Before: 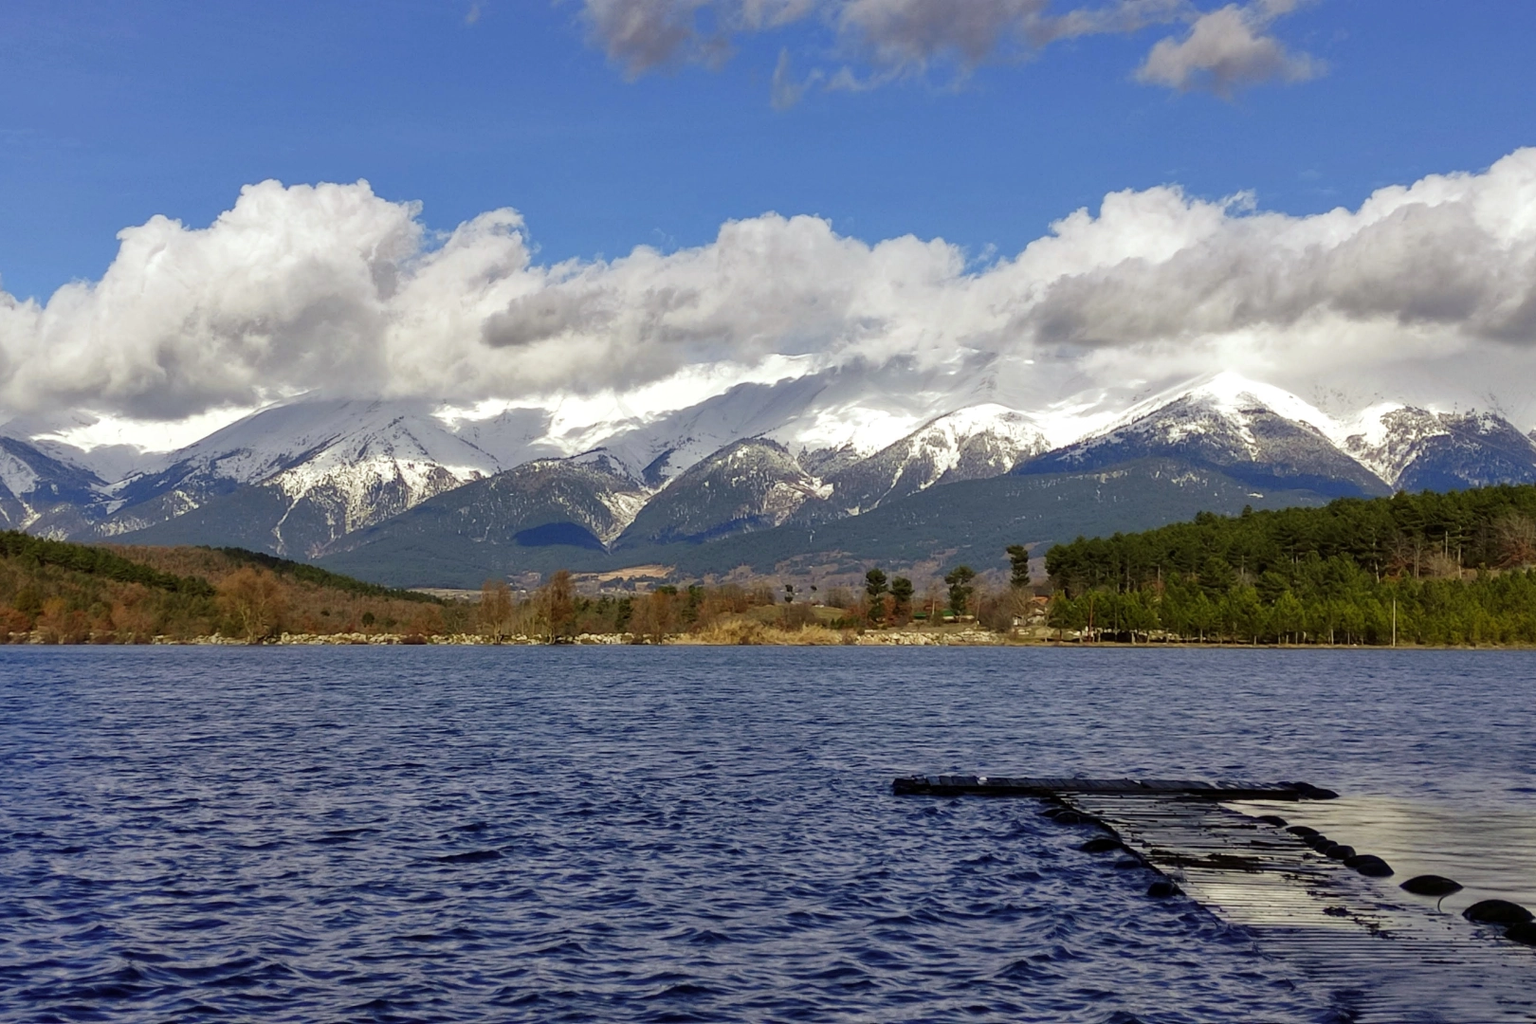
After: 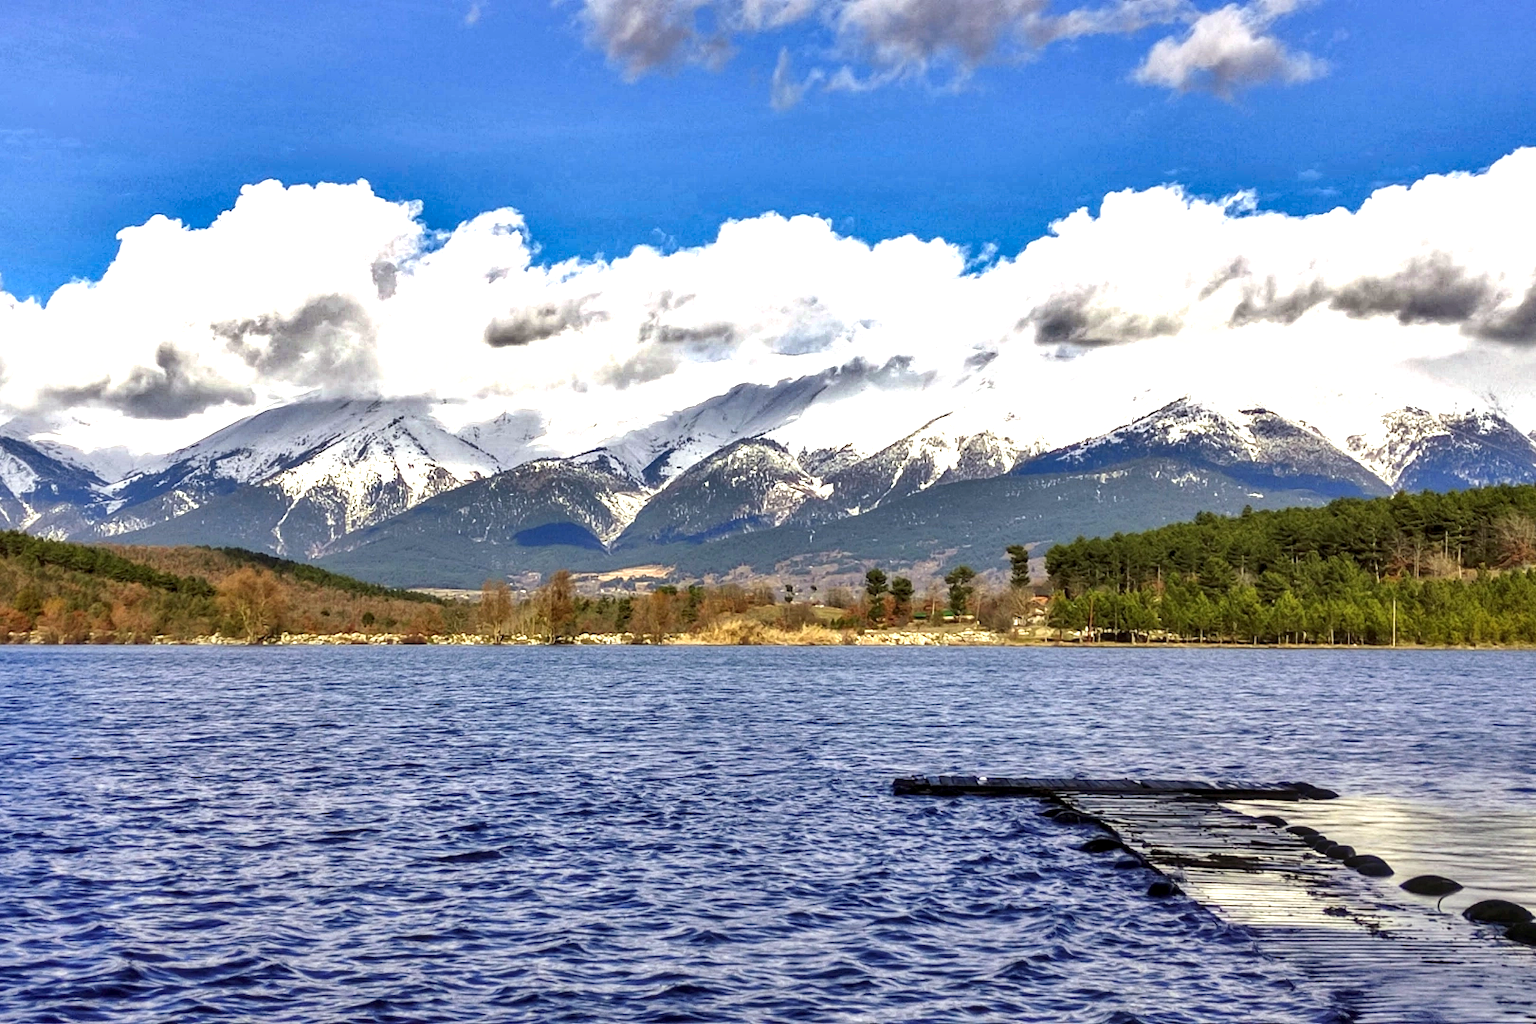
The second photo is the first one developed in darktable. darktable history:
exposure: exposure 1.16 EV, compensate highlight preservation false
shadows and highlights: shadows 75.75, highlights -60.77, soften with gaussian
local contrast: on, module defaults
